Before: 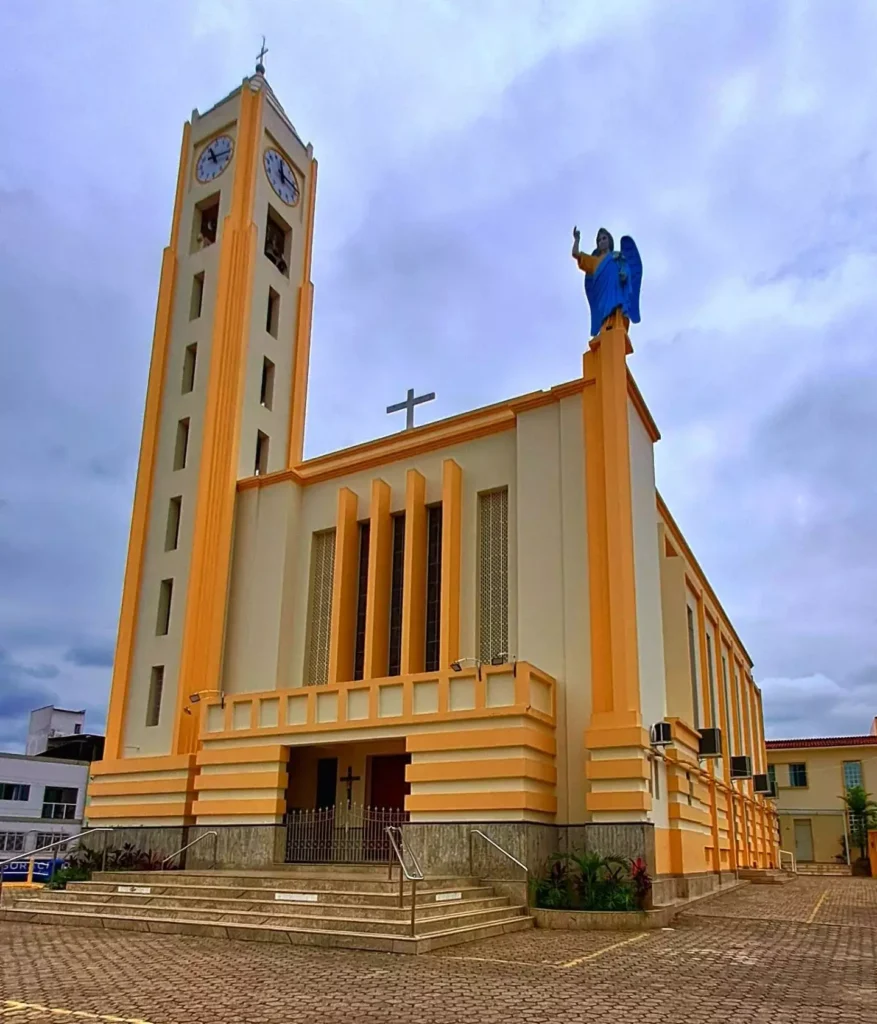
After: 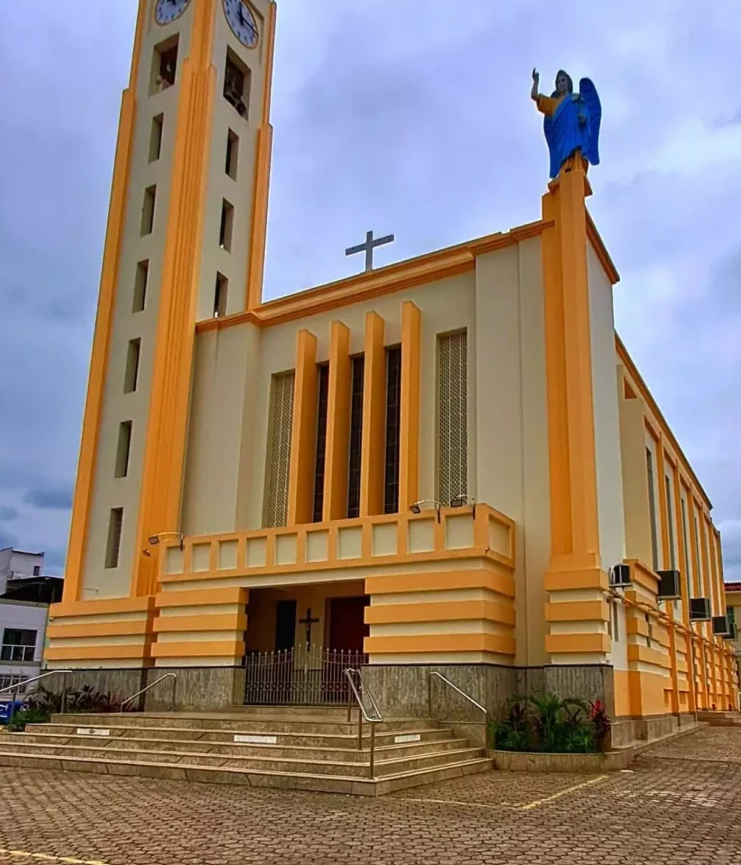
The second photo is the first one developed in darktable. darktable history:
crop and rotate: left 4.699%, top 15.434%, right 10.696%
